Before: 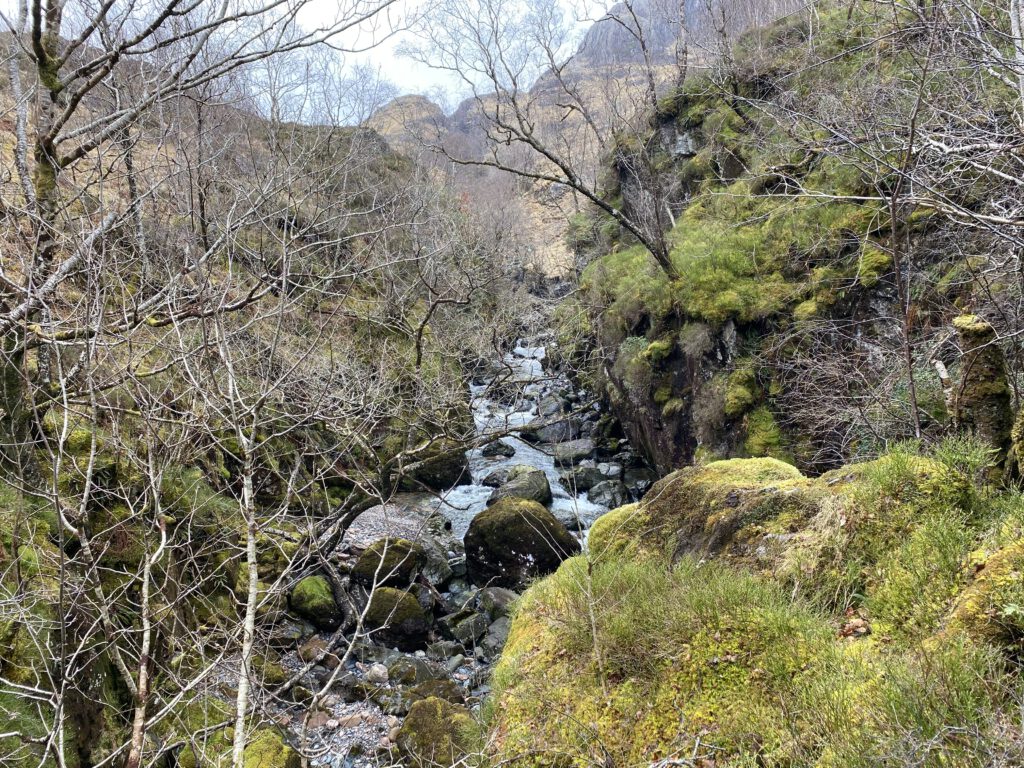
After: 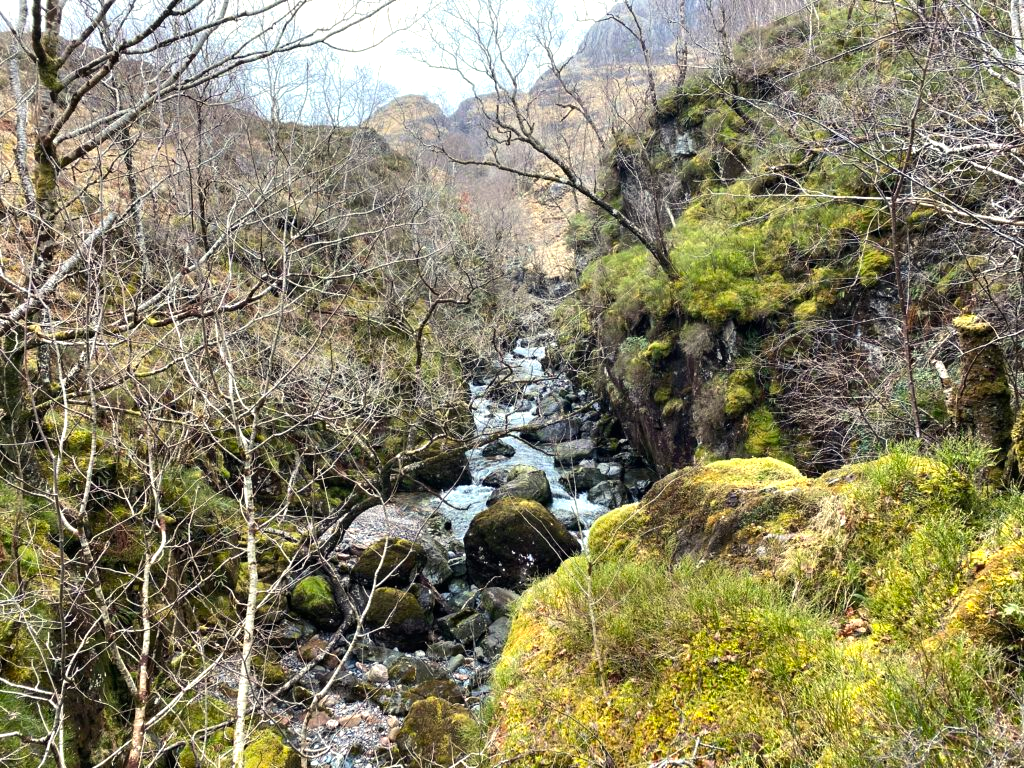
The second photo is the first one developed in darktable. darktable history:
color balance rgb: highlights gain › luminance 5.836%, highlights gain › chroma 2.591%, highlights gain › hue 88.39°, perceptual saturation grading › global saturation 0.398%, perceptual brilliance grading › global brilliance -4.689%, perceptual brilliance grading › highlights 24.603%, perceptual brilliance grading › mid-tones 7.062%, perceptual brilliance grading › shadows -4.537%, global vibrance 10.293%, saturation formula JzAzBz (2021)
